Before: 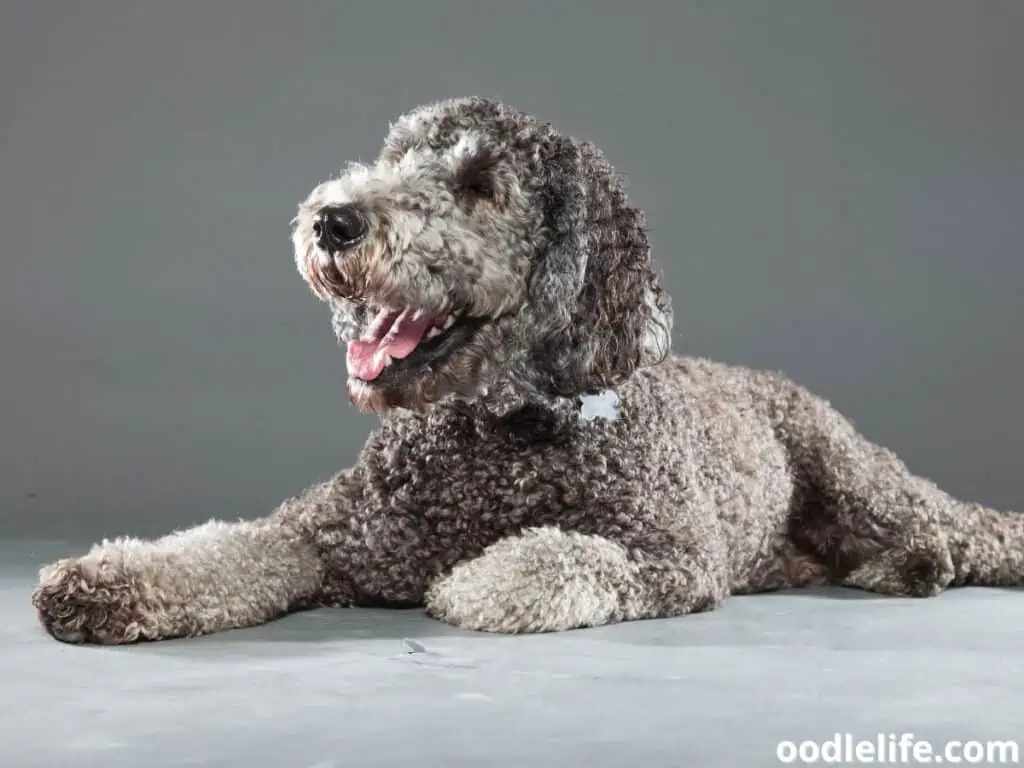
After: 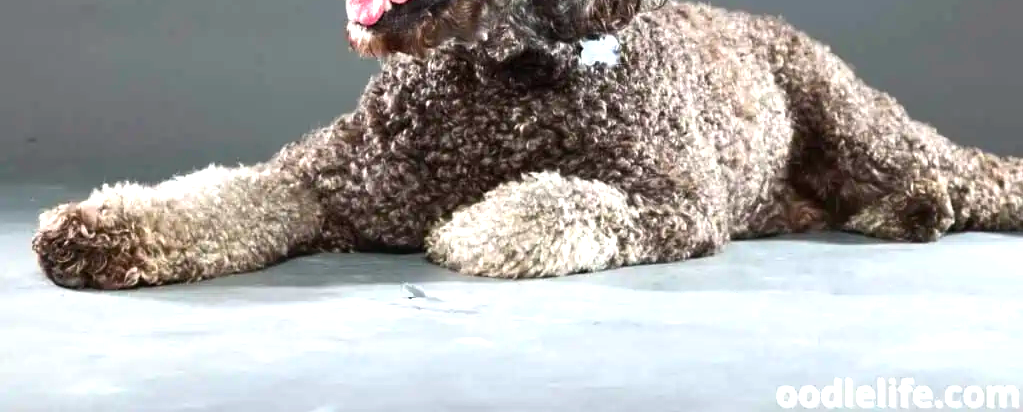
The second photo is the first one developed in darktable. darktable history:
color balance rgb: linear chroma grading › global chroma 9%, perceptual saturation grading › global saturation 36%, perceptual saturation grading › shadows 35%, perceptual brilliance grading › global brilliance 15%, perceptual brilliance grading › shadows -35%, global vibrance 15%
crop and rotate: top 46.237%
exposure: exposure 0.2 EV, compensate highlight preservation false
